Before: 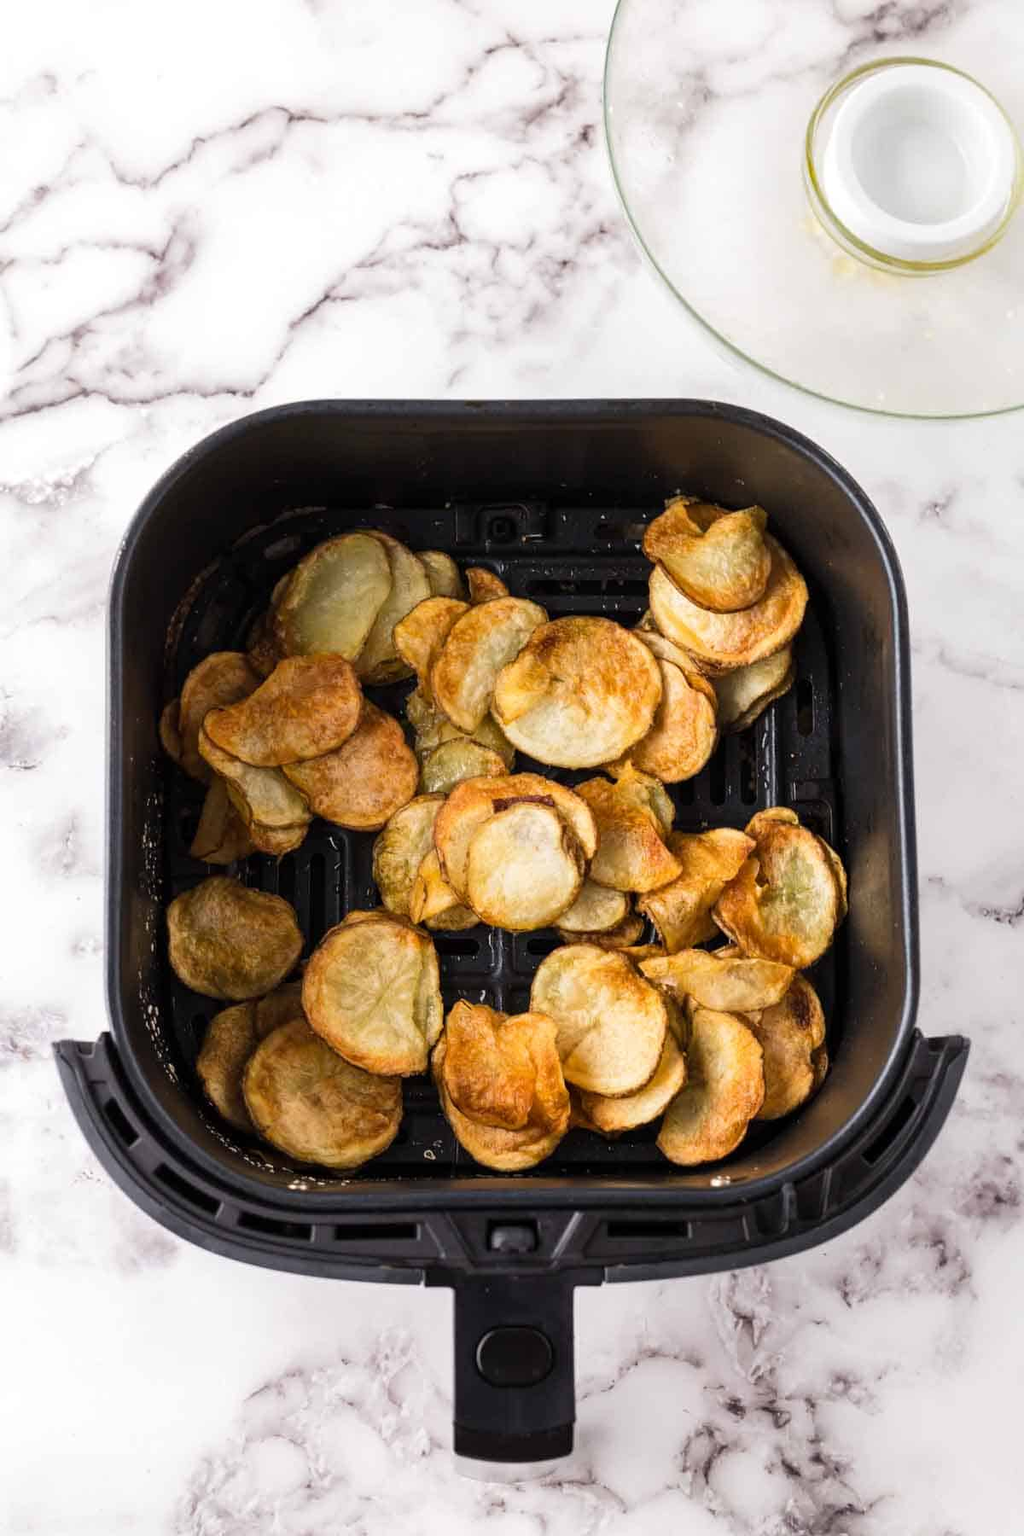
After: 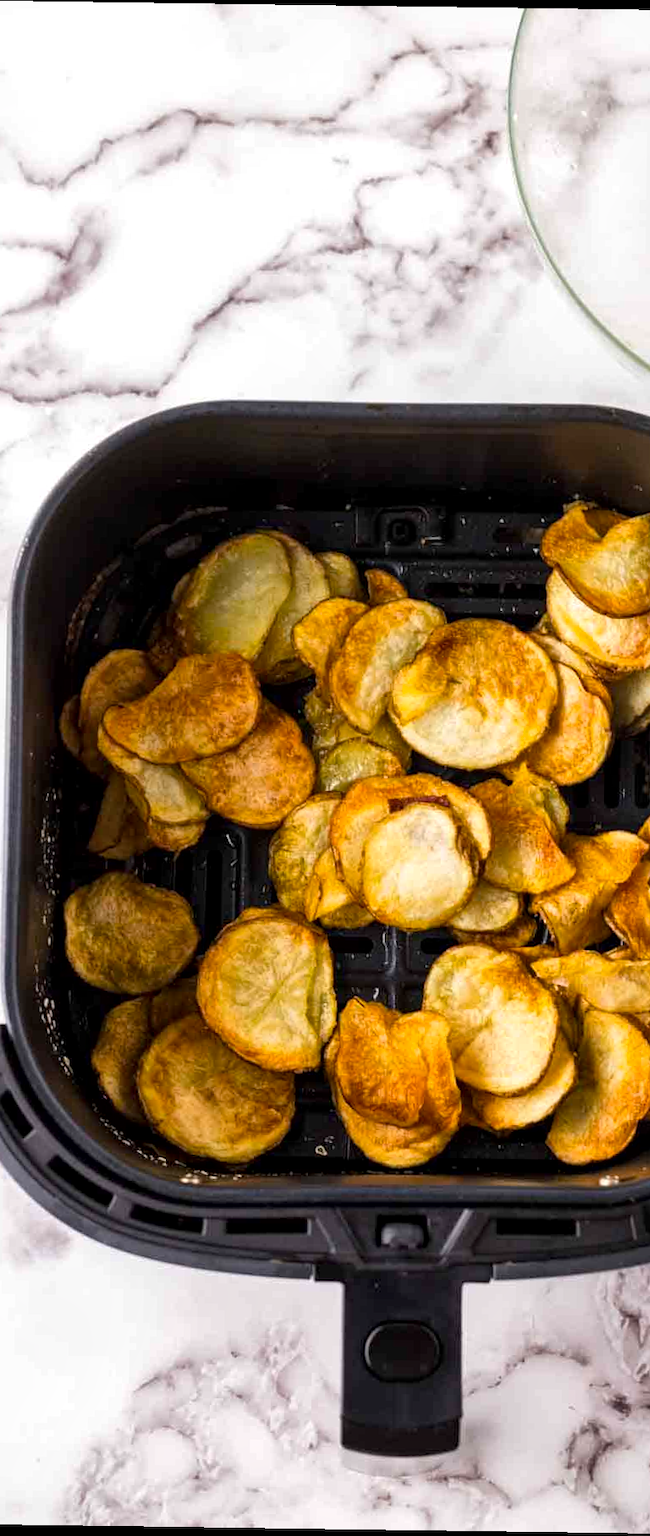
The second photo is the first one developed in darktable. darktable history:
exposure: compensate highlight preservation false
crop: left 10.644%, right 26.528%
local contrast: mode bilateral grid, contrast 20, coarseness 50, detail 148%, midtone range 0.2
rotate and perspective: rotation 0.8°, automatic cropping off
color balance rgb: perceptual saturation grading › global saturation 20%, global vibrance 20%
